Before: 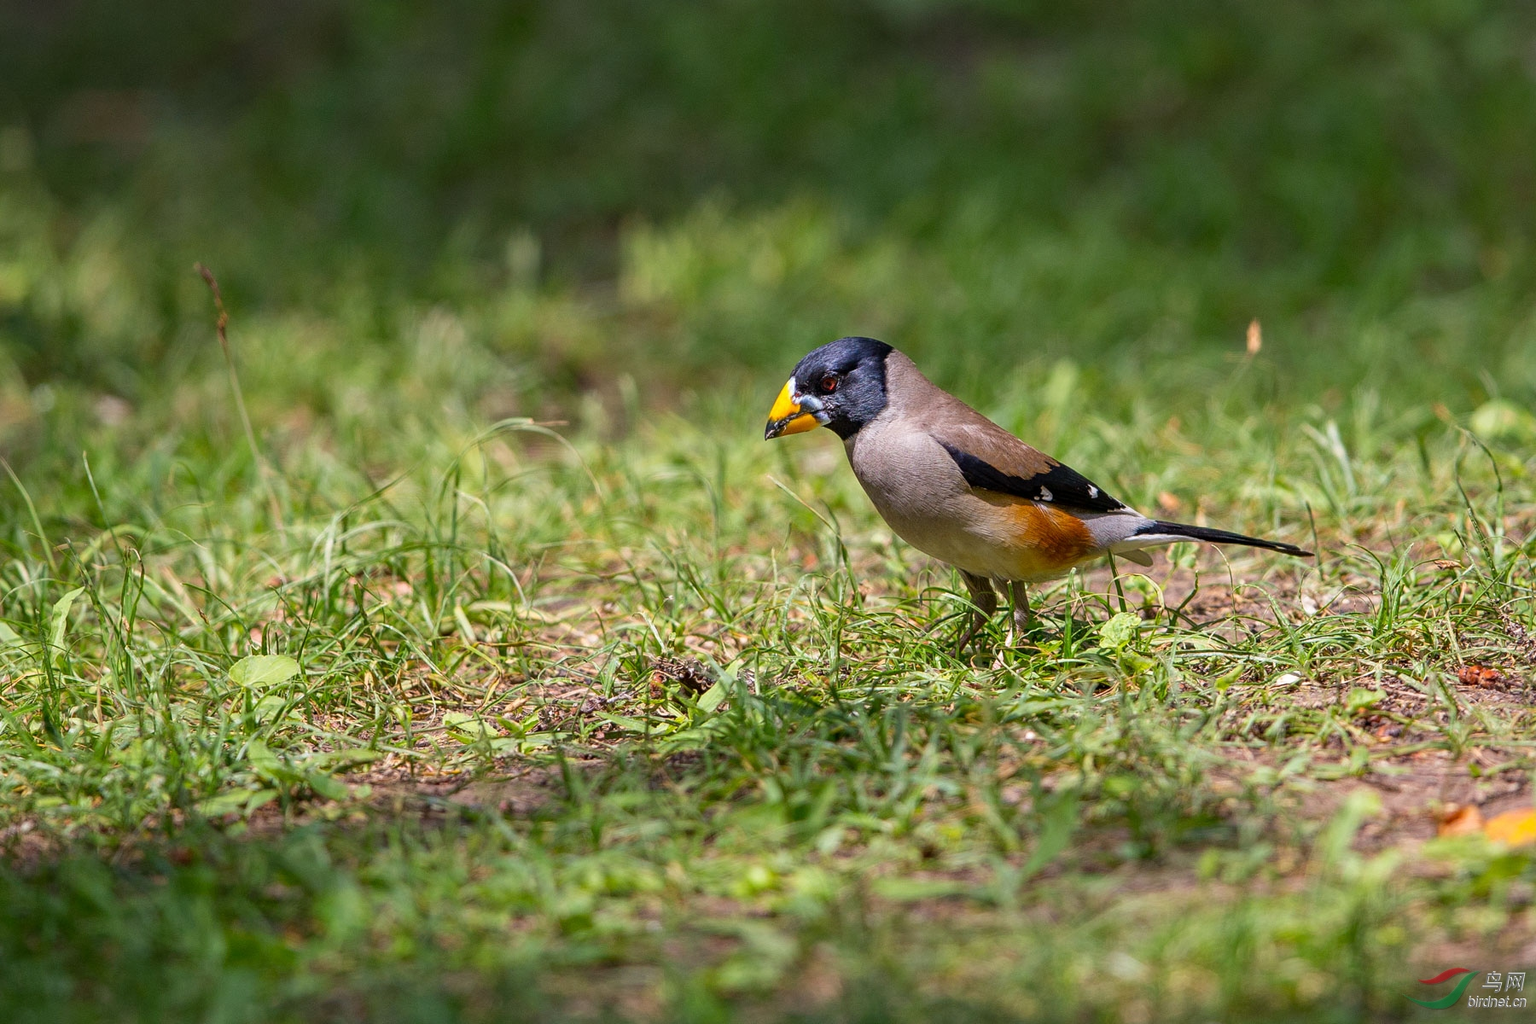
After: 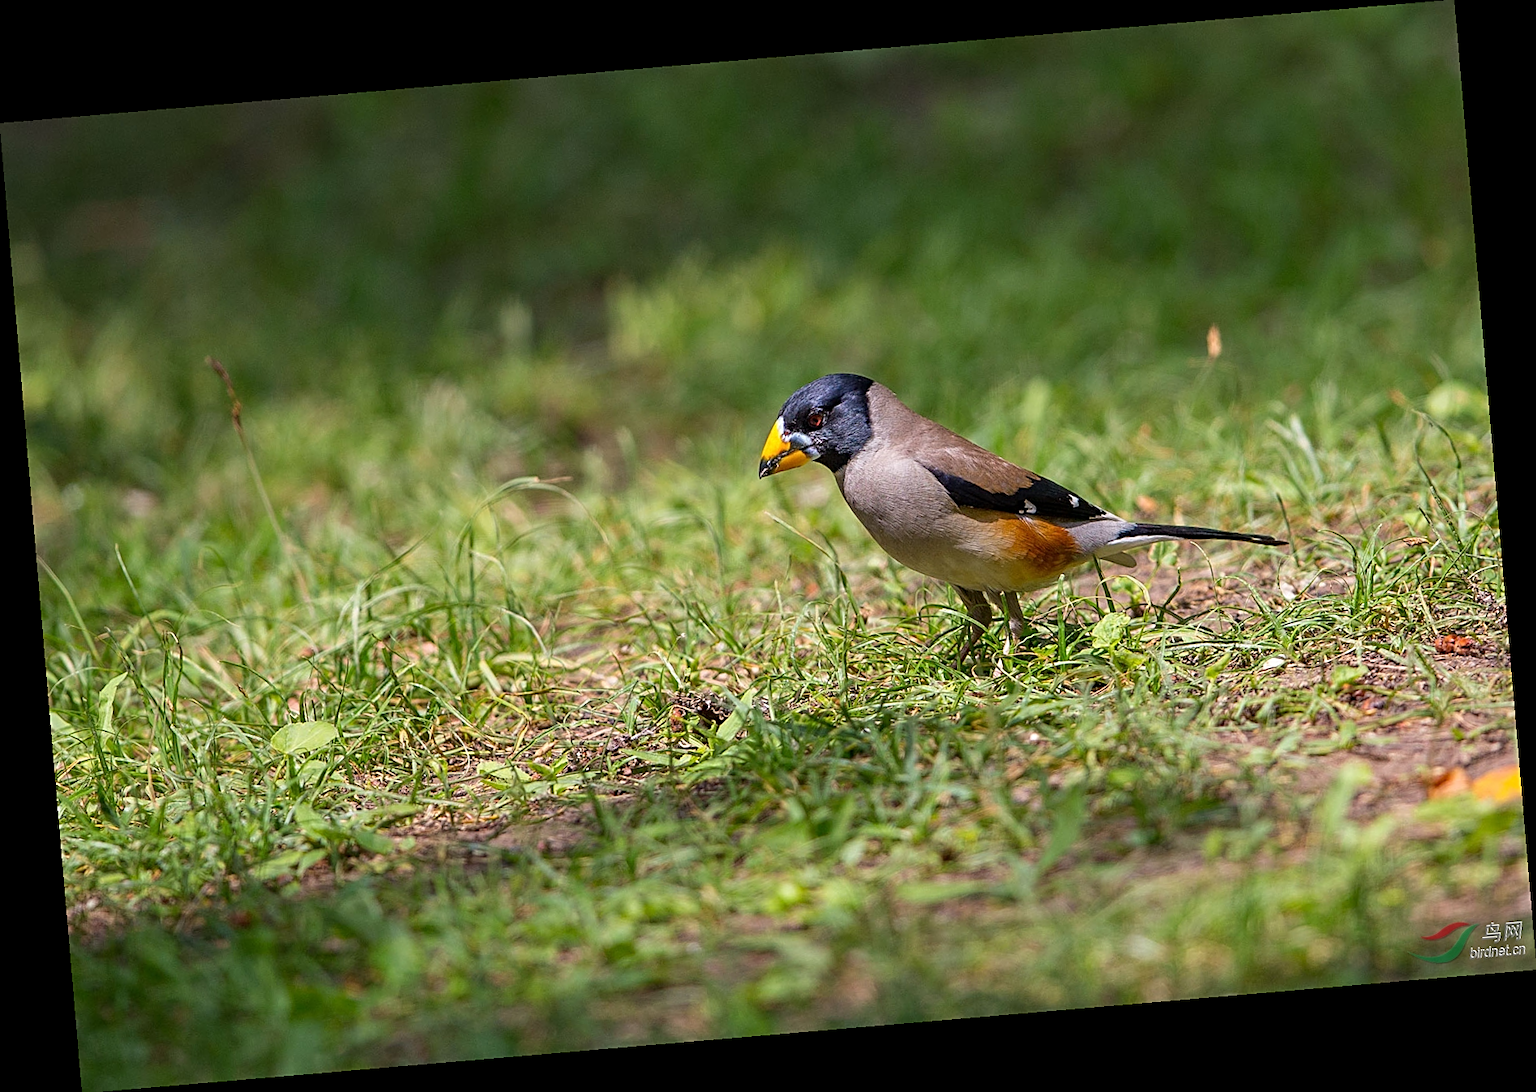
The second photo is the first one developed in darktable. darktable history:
rotate and perspective: rotation -4.86°, automatic cropping off
sharpen: on, module defaults
